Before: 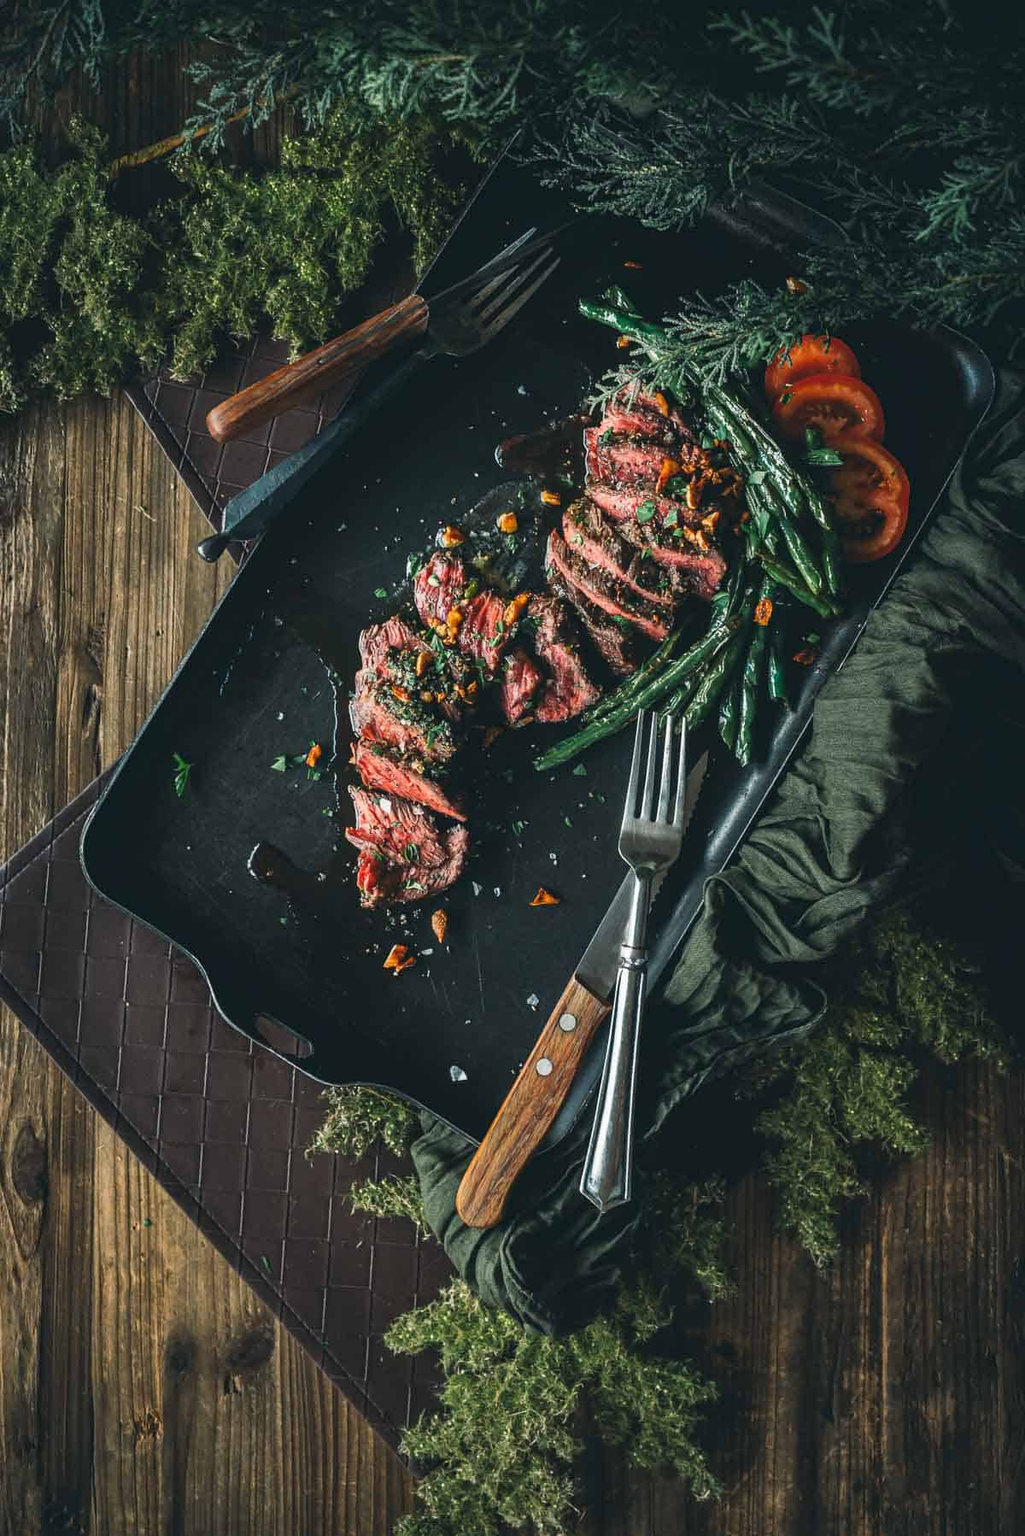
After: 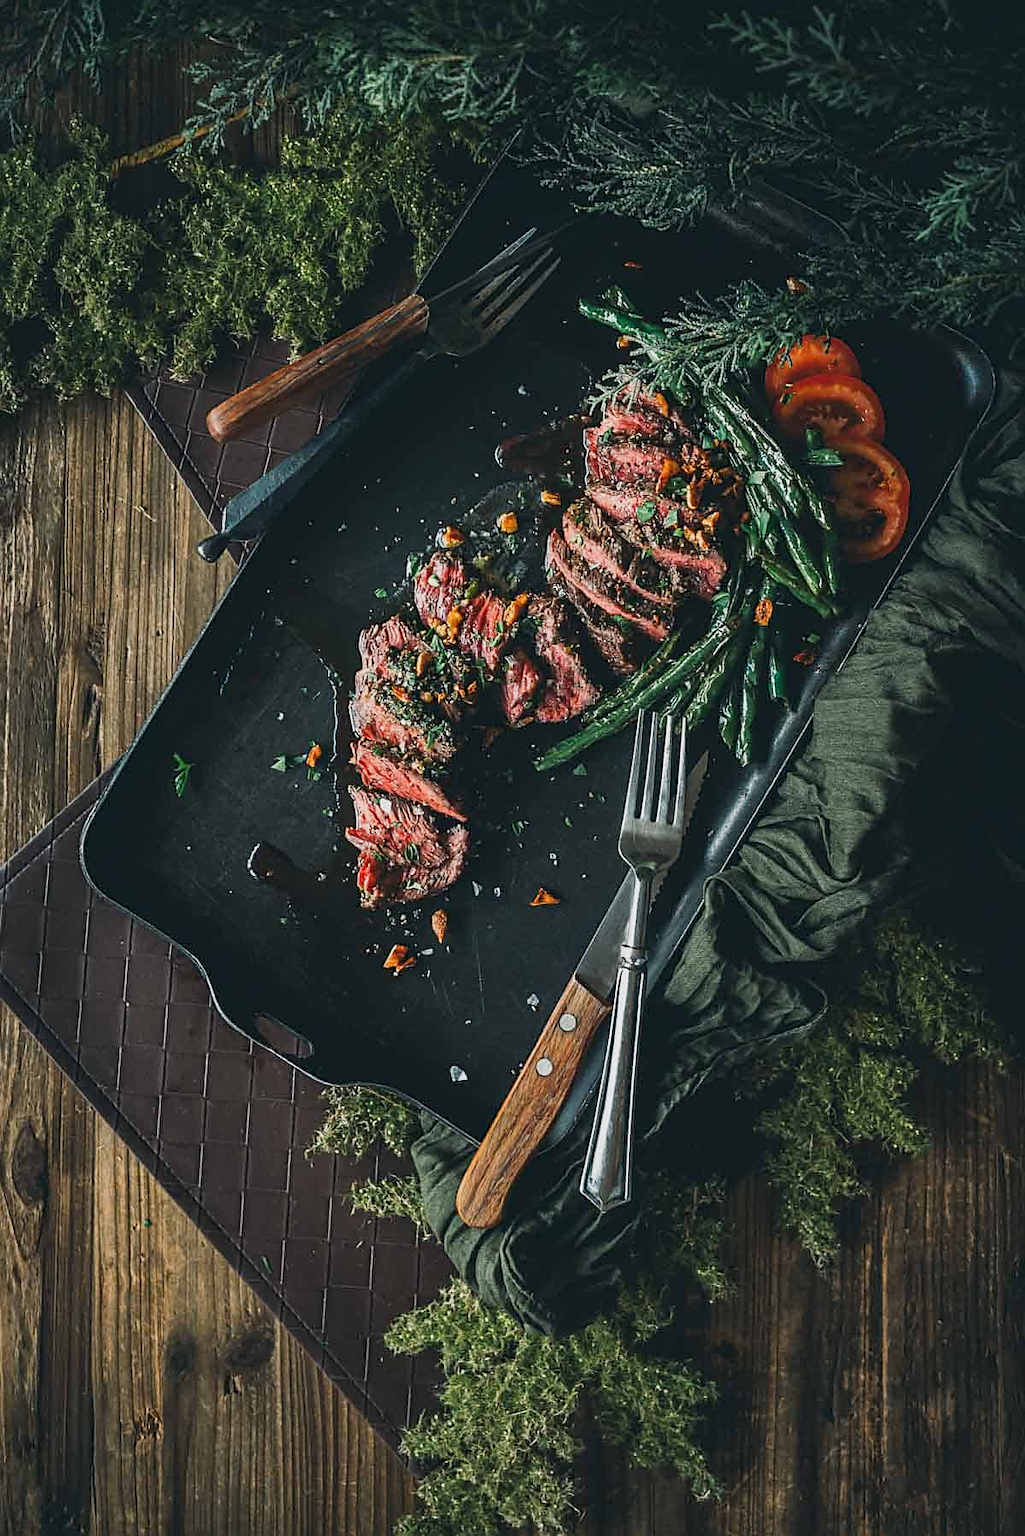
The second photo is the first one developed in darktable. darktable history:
sharpen: on, module defaults
sigmoid: contrast 1.22, skew 0.65
